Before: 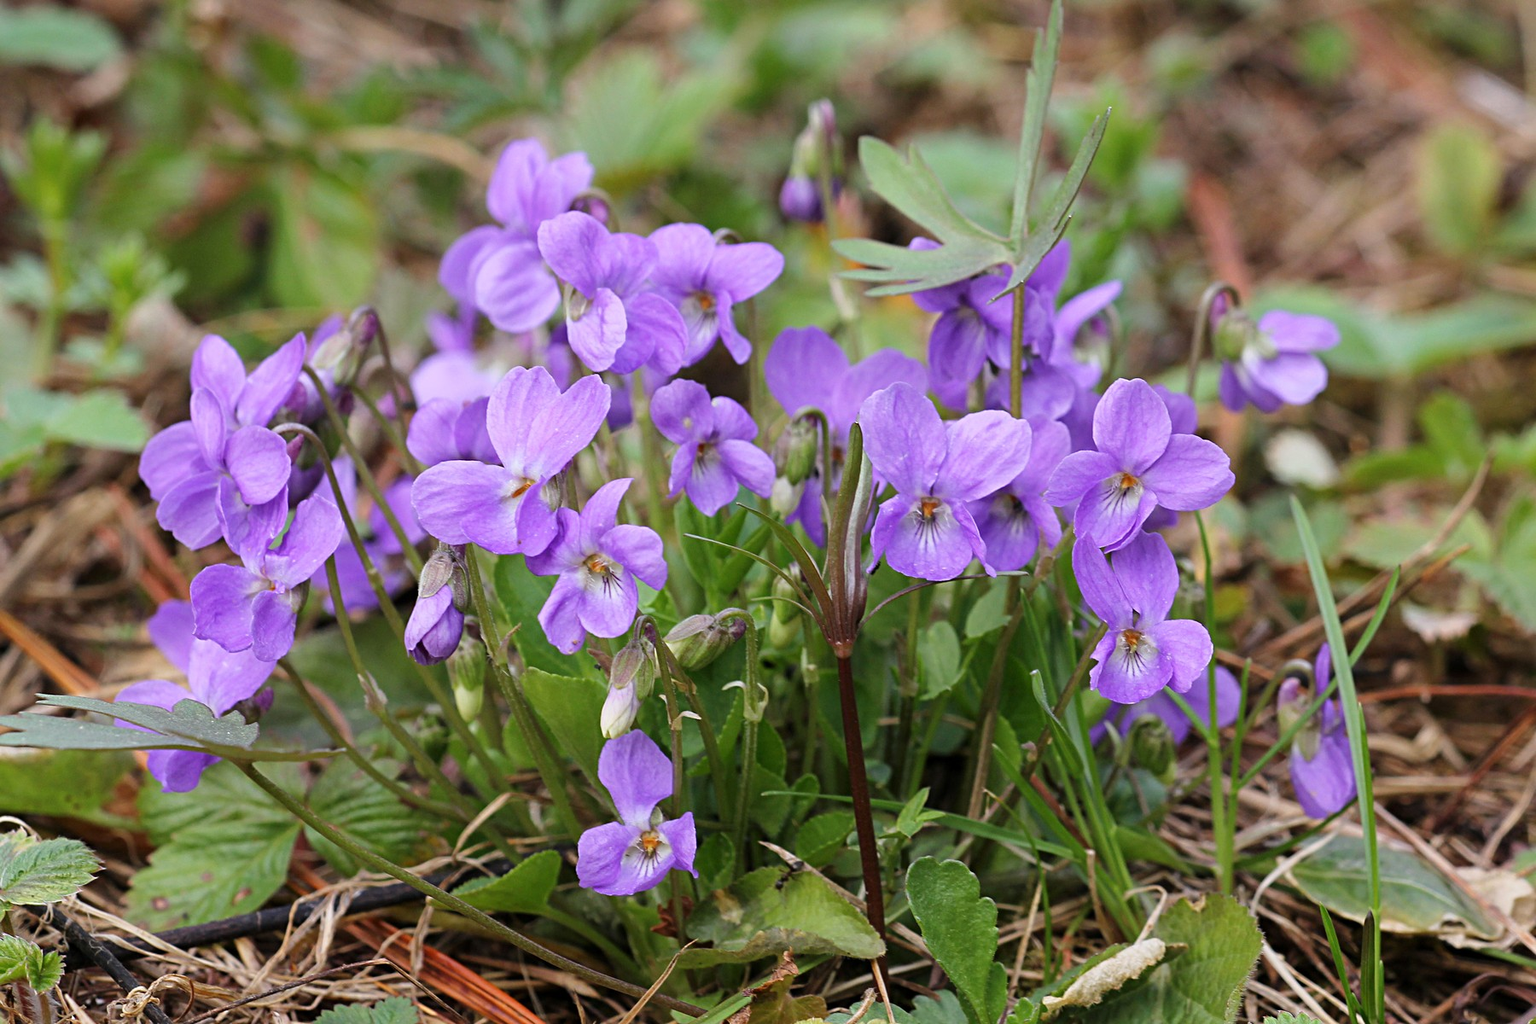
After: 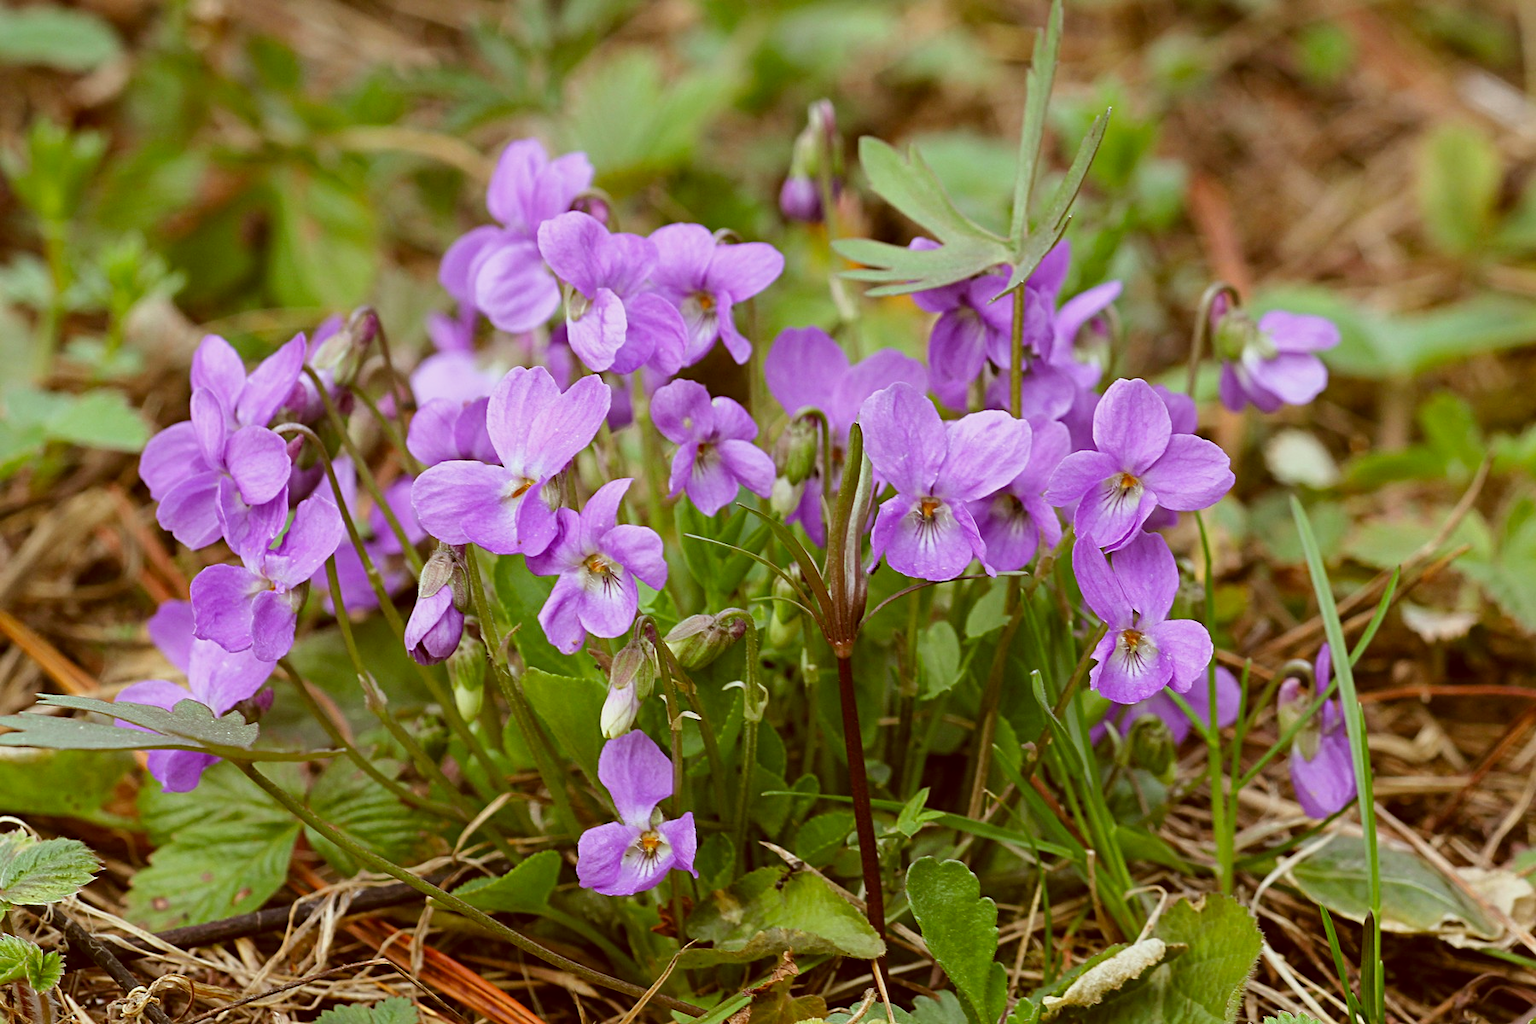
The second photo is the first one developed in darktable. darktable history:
white balance: red 0.976, blue 1.04
color correction: highlights a* -5.94, highlights b* 9.48, shadows a* 10.12, shadows b* 23.94
